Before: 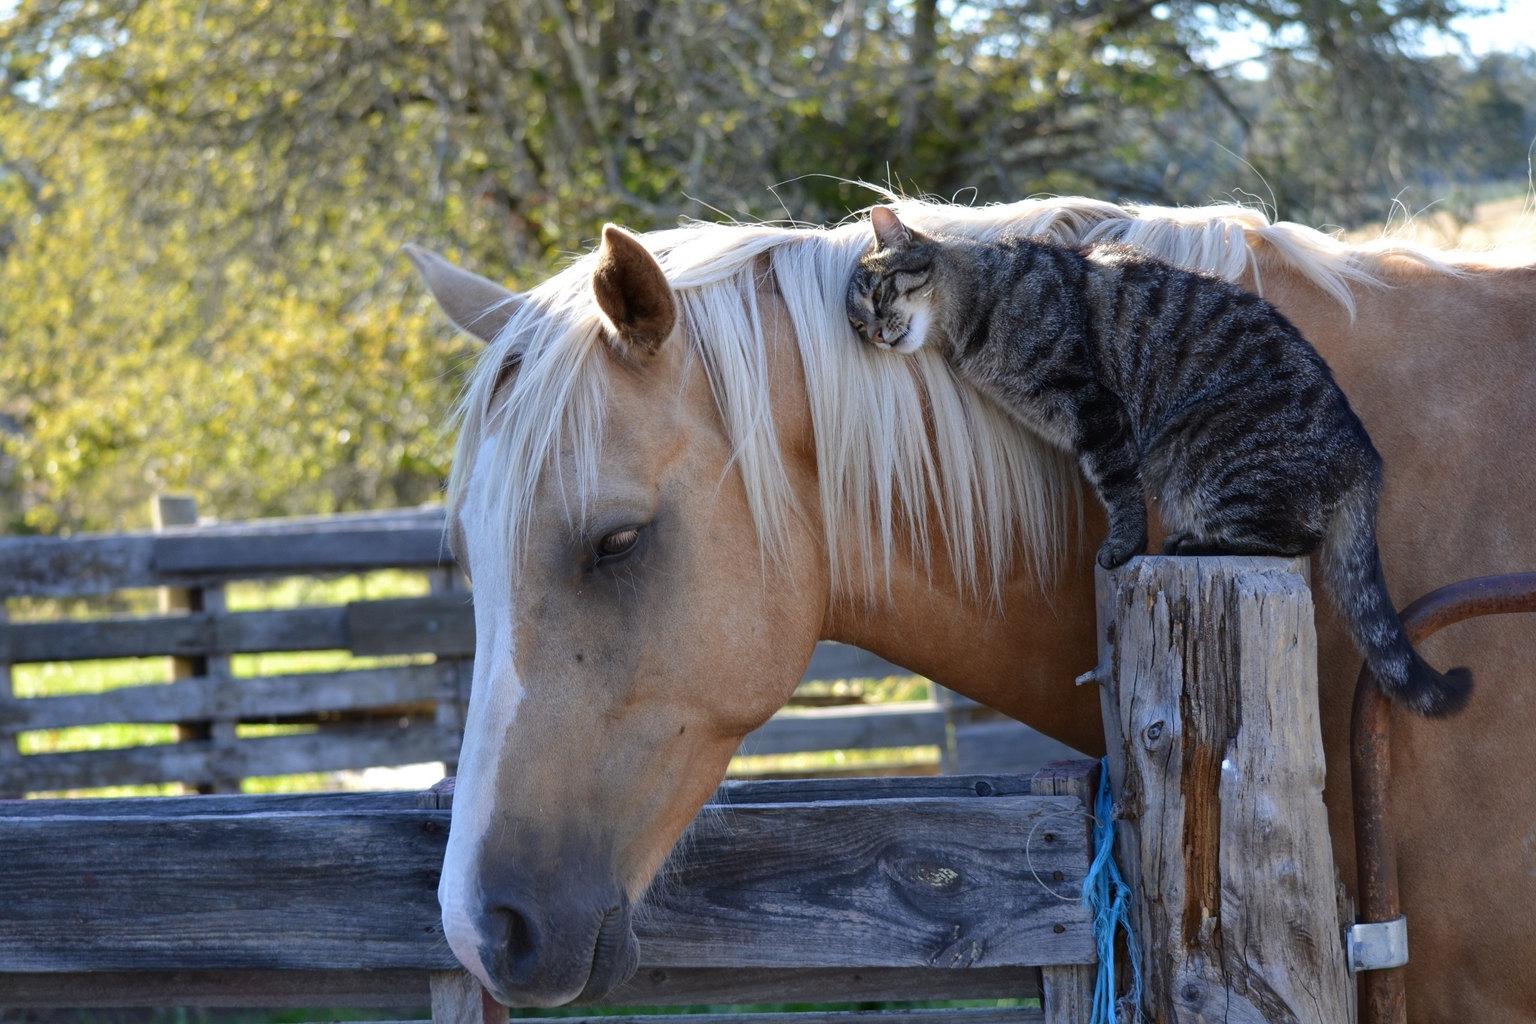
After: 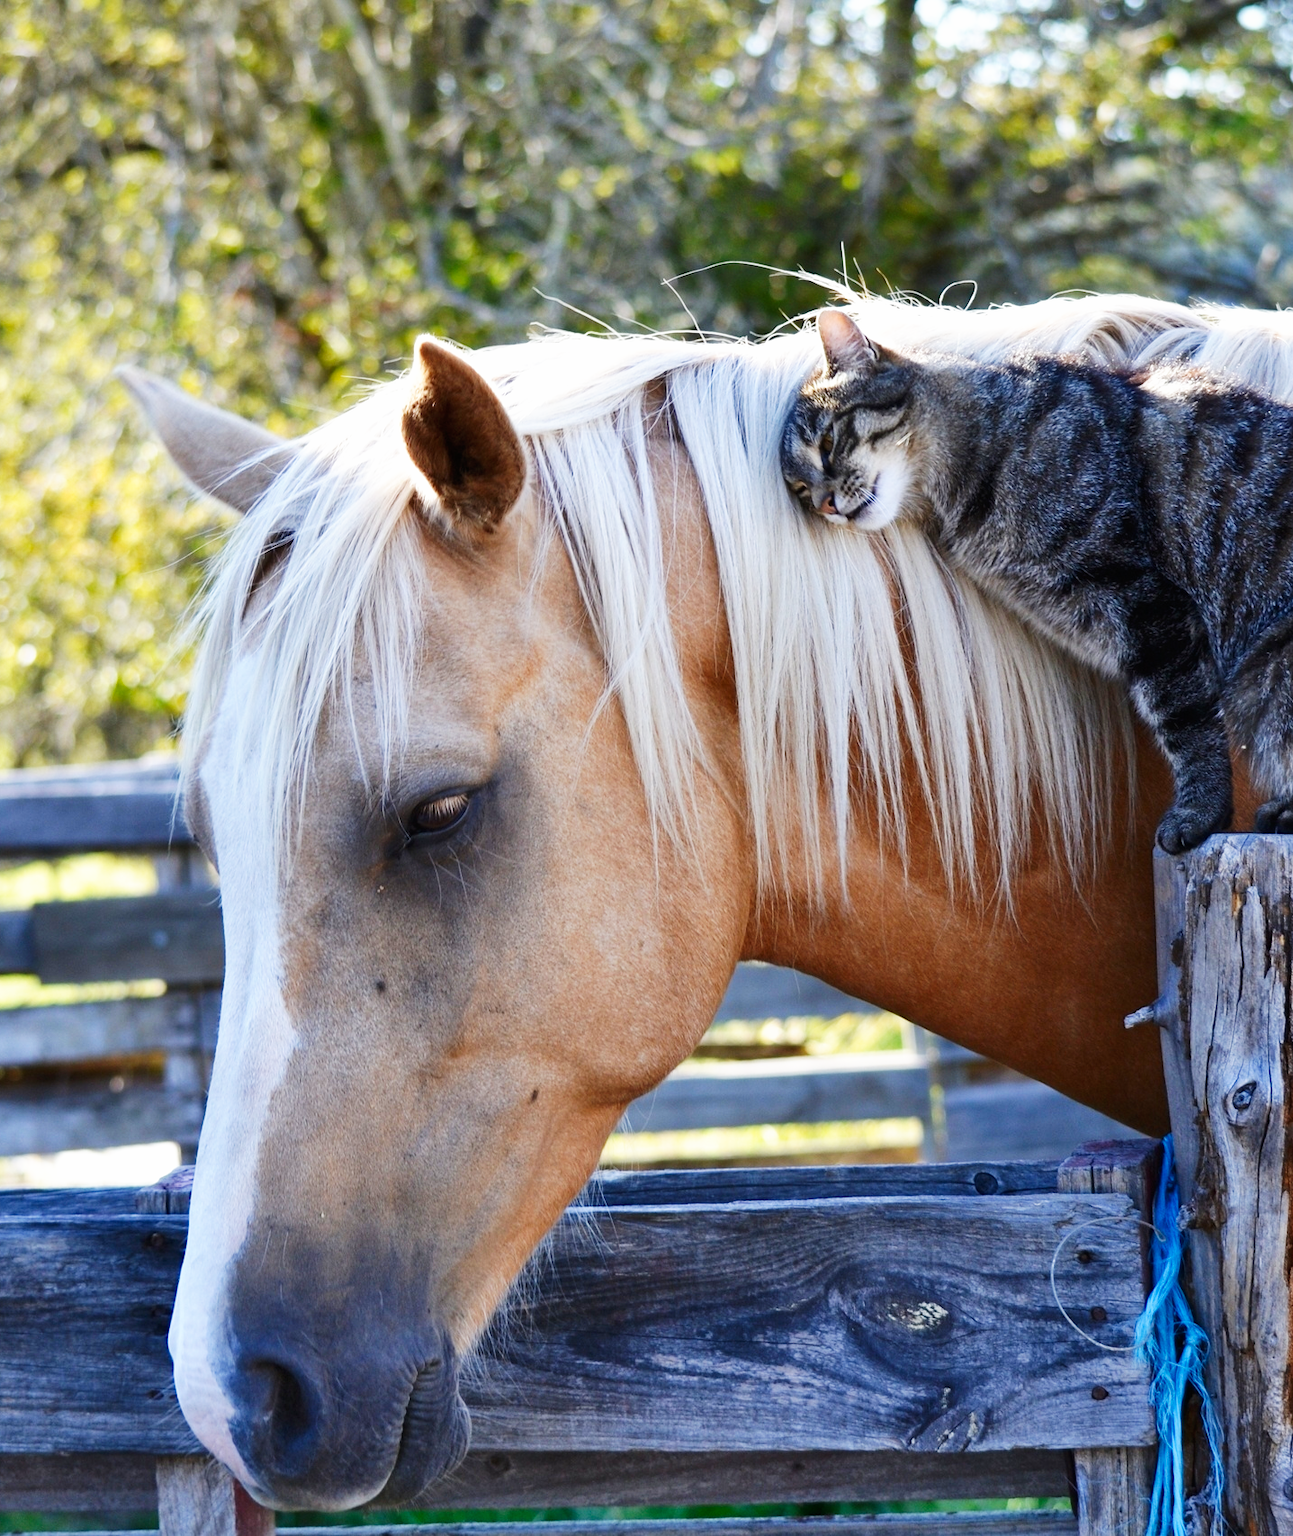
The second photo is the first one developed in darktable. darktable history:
base curve: curves: ch0 [(0, 0) (0.007, 0.004) (0.027, 0.03) (0.046, 0.07) (0.207, 0.54) (0.442, 0.872) (0.673, 0.972) (1, 1)], preserve colors none
tone equalizer: -8 EV 0.221 EV, -7 EV 0.405 EV, -6 EV 0.426 EV, -5 EV 0.283 EV, -3 EV -0.25 EV, -2 EV -0.404 EV, -1 EV -0.411 EV, +0 EV -0.248 EV
crop: left 21.23%, right 22.594%
